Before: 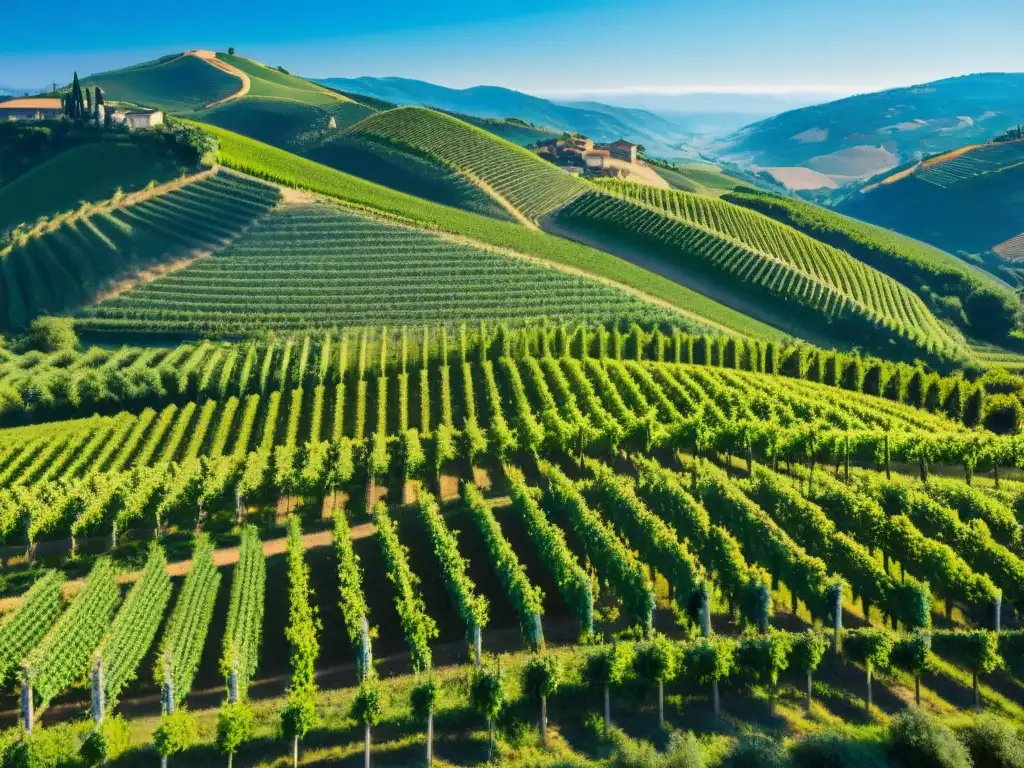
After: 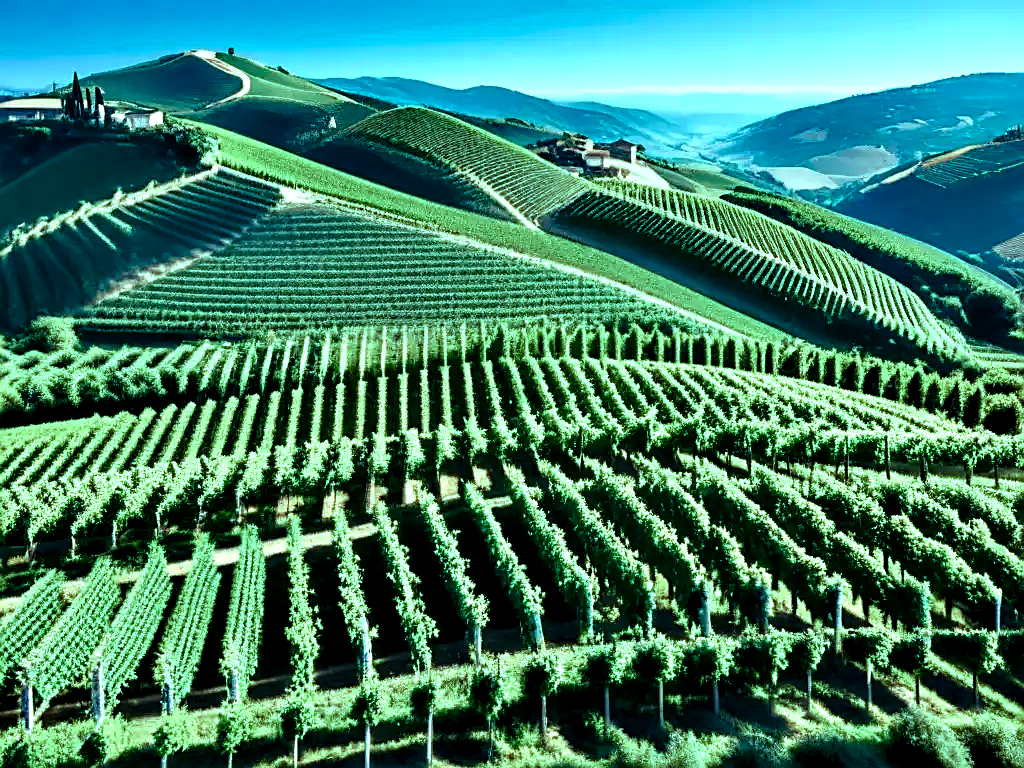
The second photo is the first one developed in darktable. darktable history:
sharpen: on, module defaults
color balance rgb: shadows lift › chroma 5.264%, shadows lift › hue 237.53°, power › luminance -14.838%, highlights gain › luminance -32.861%, highlights gain › chroma 5.744%, highlights gain › hue 214.11°, linear chroma grading › shadows -2.511%, linear chroma grading › highlights -14.085%, linear chroma grading › global chroma -9.652%, linear chroma grading › mid-tones -10.148%, perceptual saturation grading › global saturation 20%, perceptual saturation grading › highlights -49.475%, perceptual saturation grading › shadows 25.266%, perceptual brilliance grading › global brilliance 30.158%, global vibrance 9.87%
contrast equalizer: octaves 7, y [[0.601, 0.6, 0.598, 0.598, 0.6, 0.601], [0.5 ×6], [0.5 ×6], [0 ×6], [0 ×6]]
